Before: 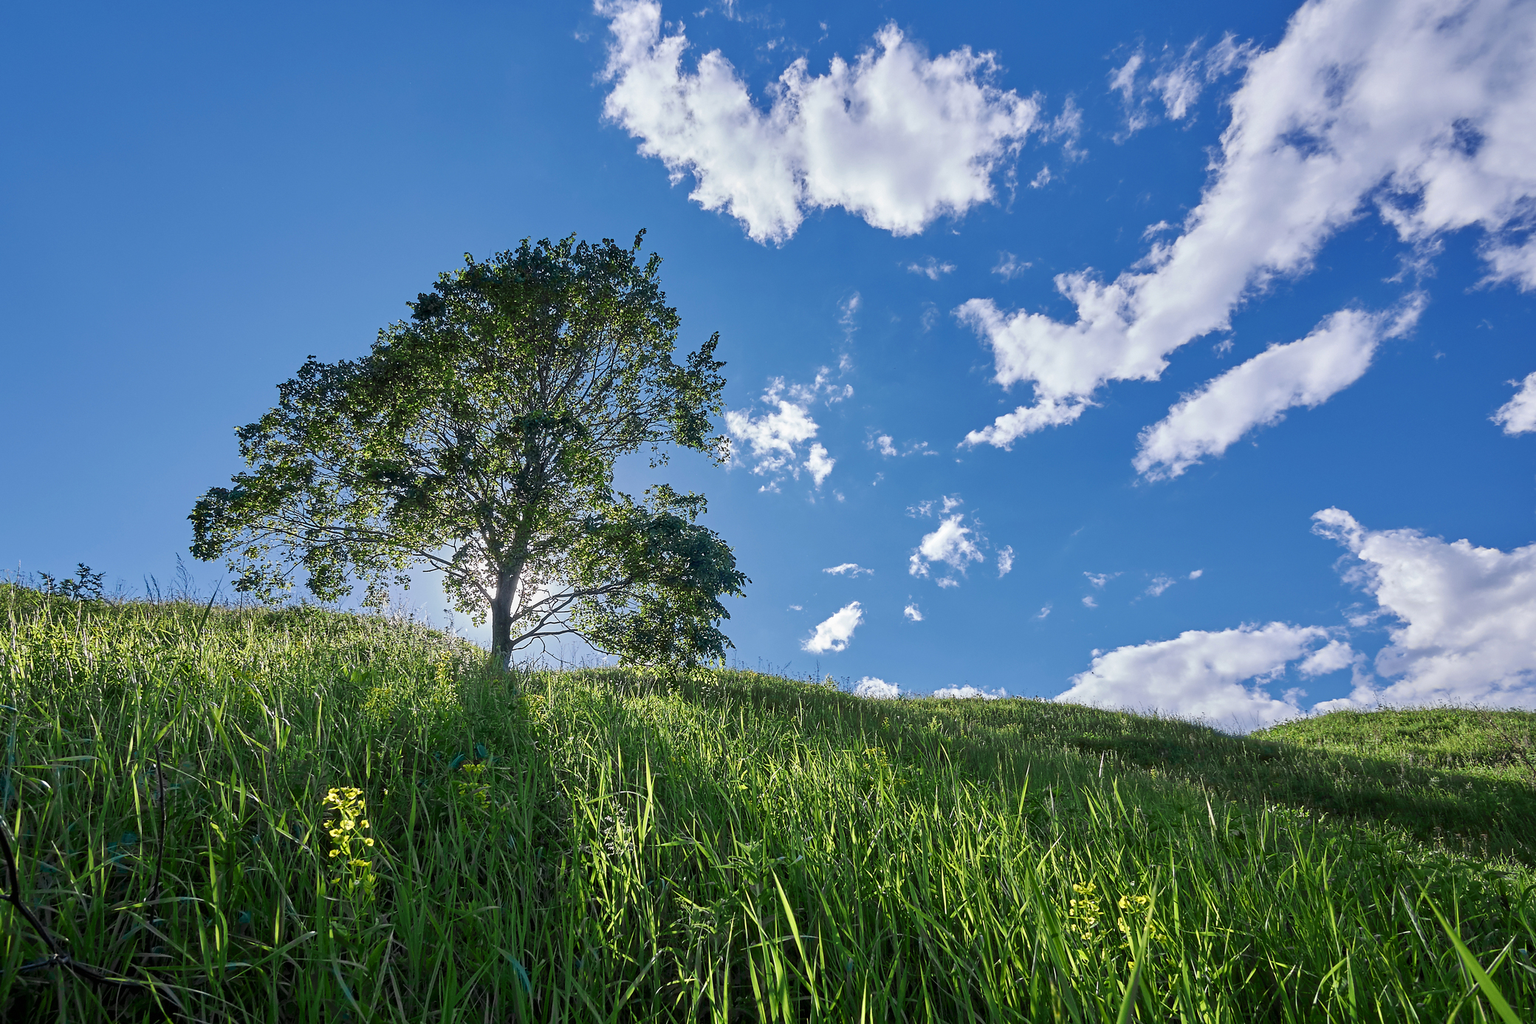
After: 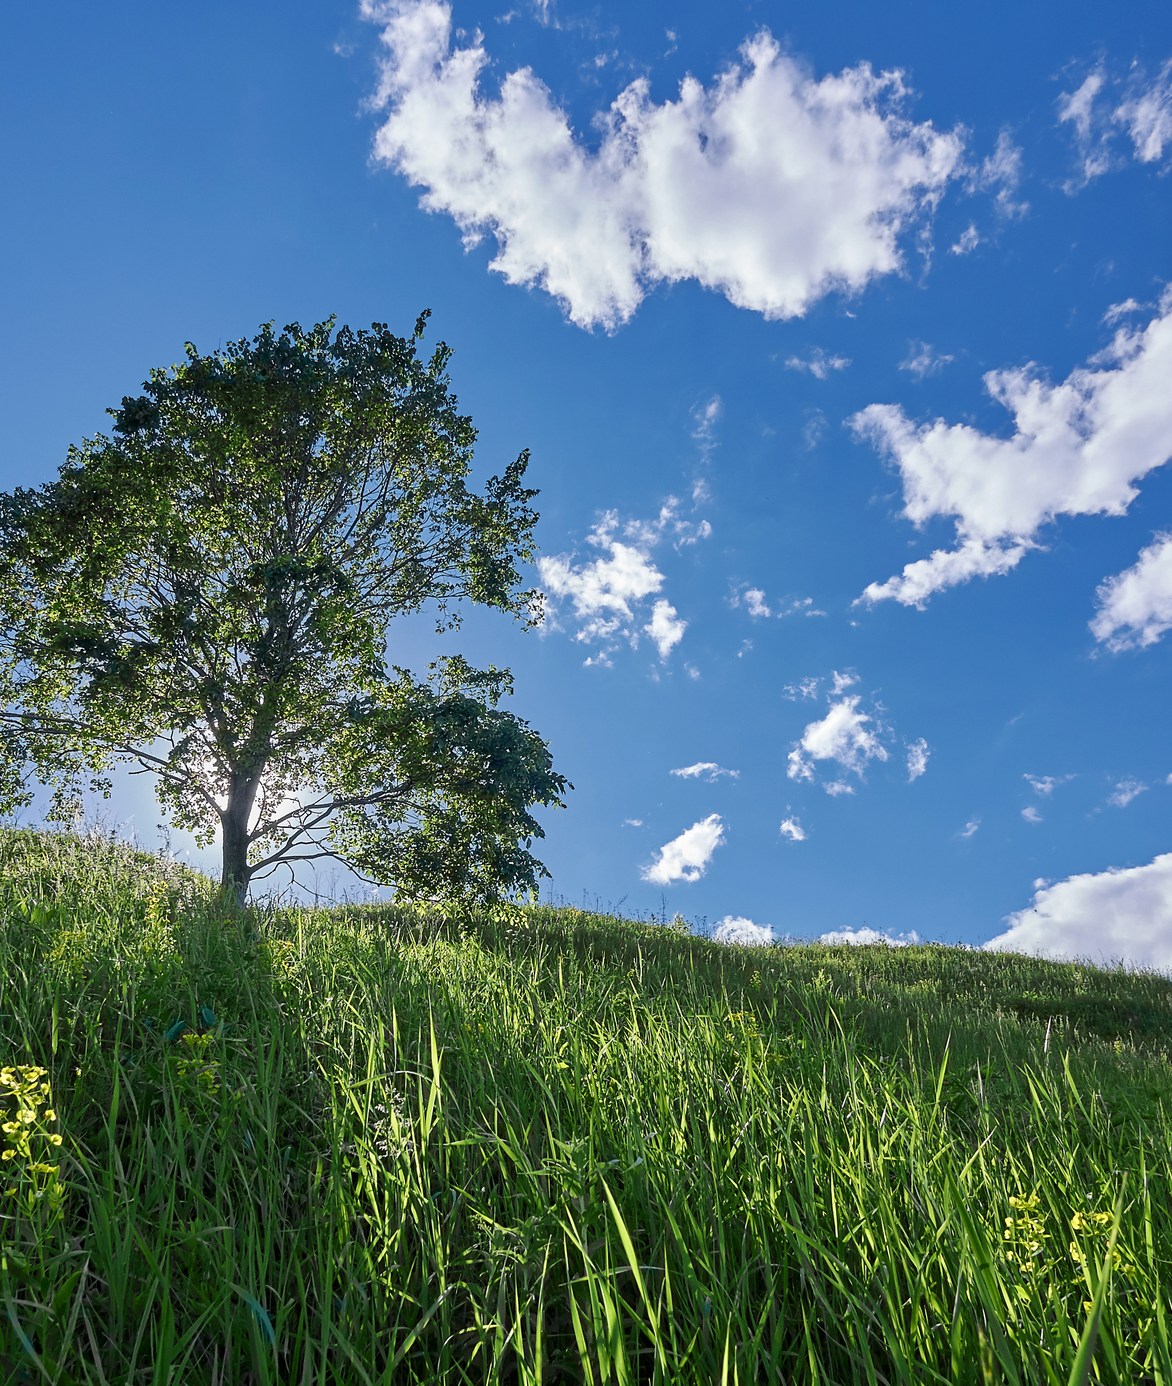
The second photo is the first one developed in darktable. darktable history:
crop: left 21.361%, right 22.265%
